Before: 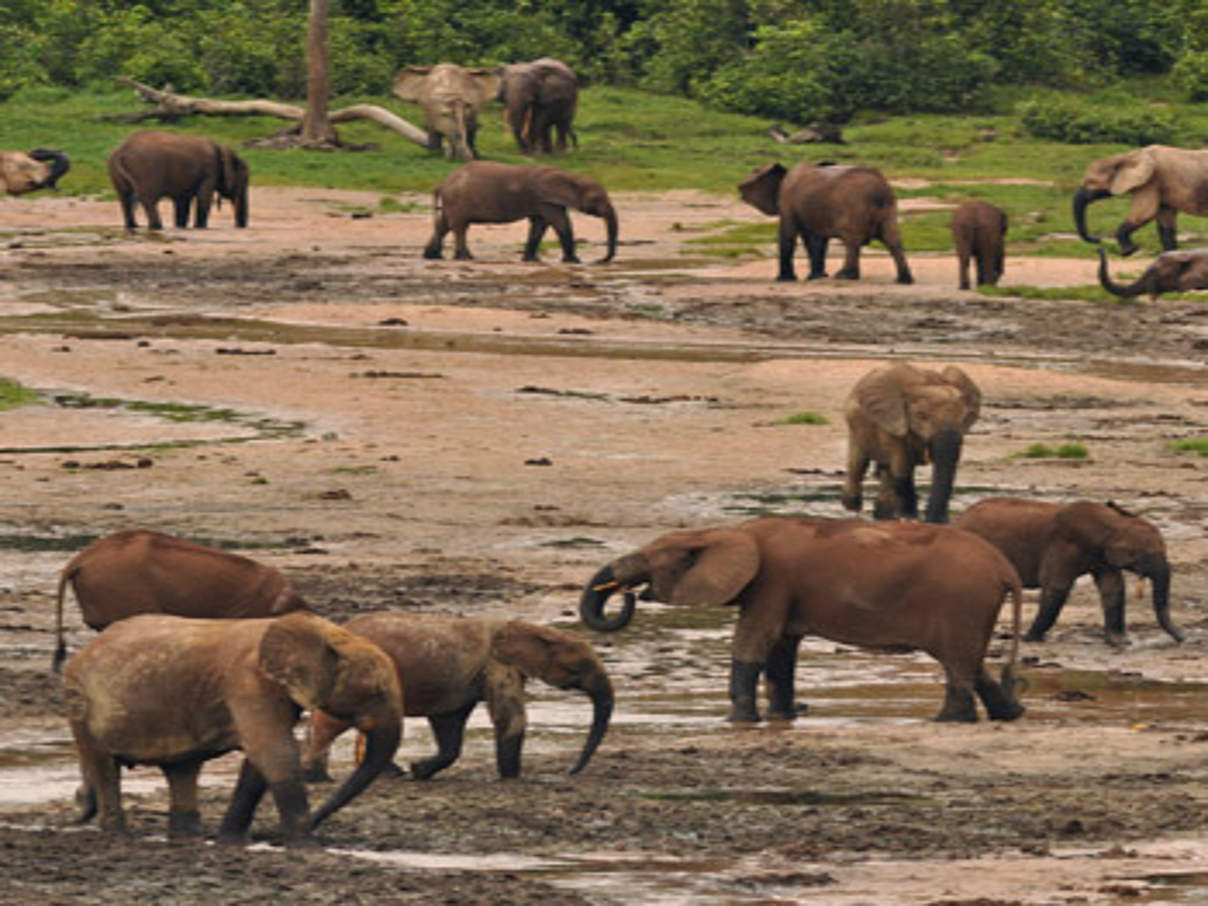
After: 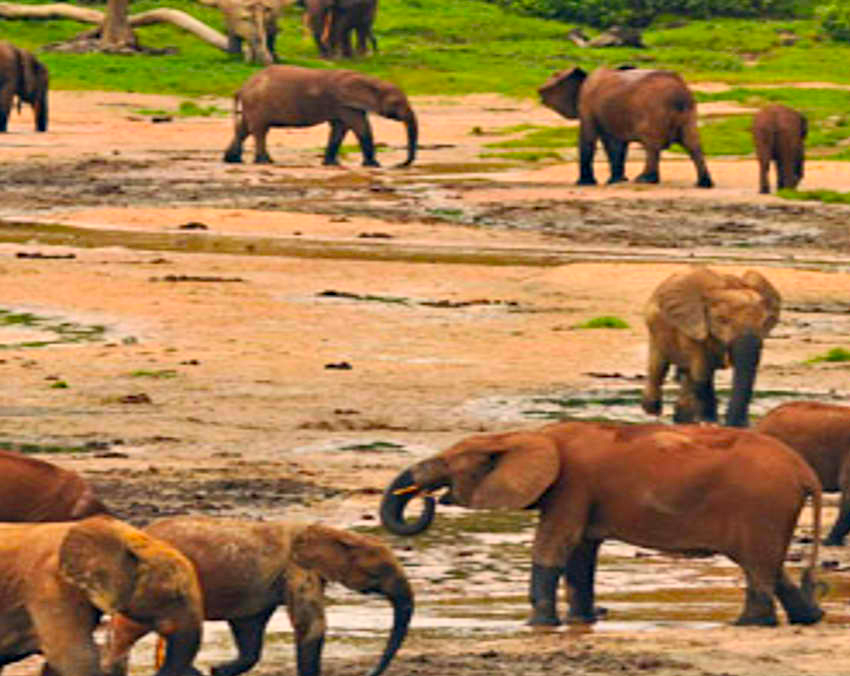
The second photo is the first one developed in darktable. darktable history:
contrast brightness saturation: contrast 0.197, brightness 0.194, saturation 0.813
crop and rotate: left 16.607%, top 10.661%, right 12.953%, bottom 14.725%
haze removal: compatibility mode true, adaptive false
